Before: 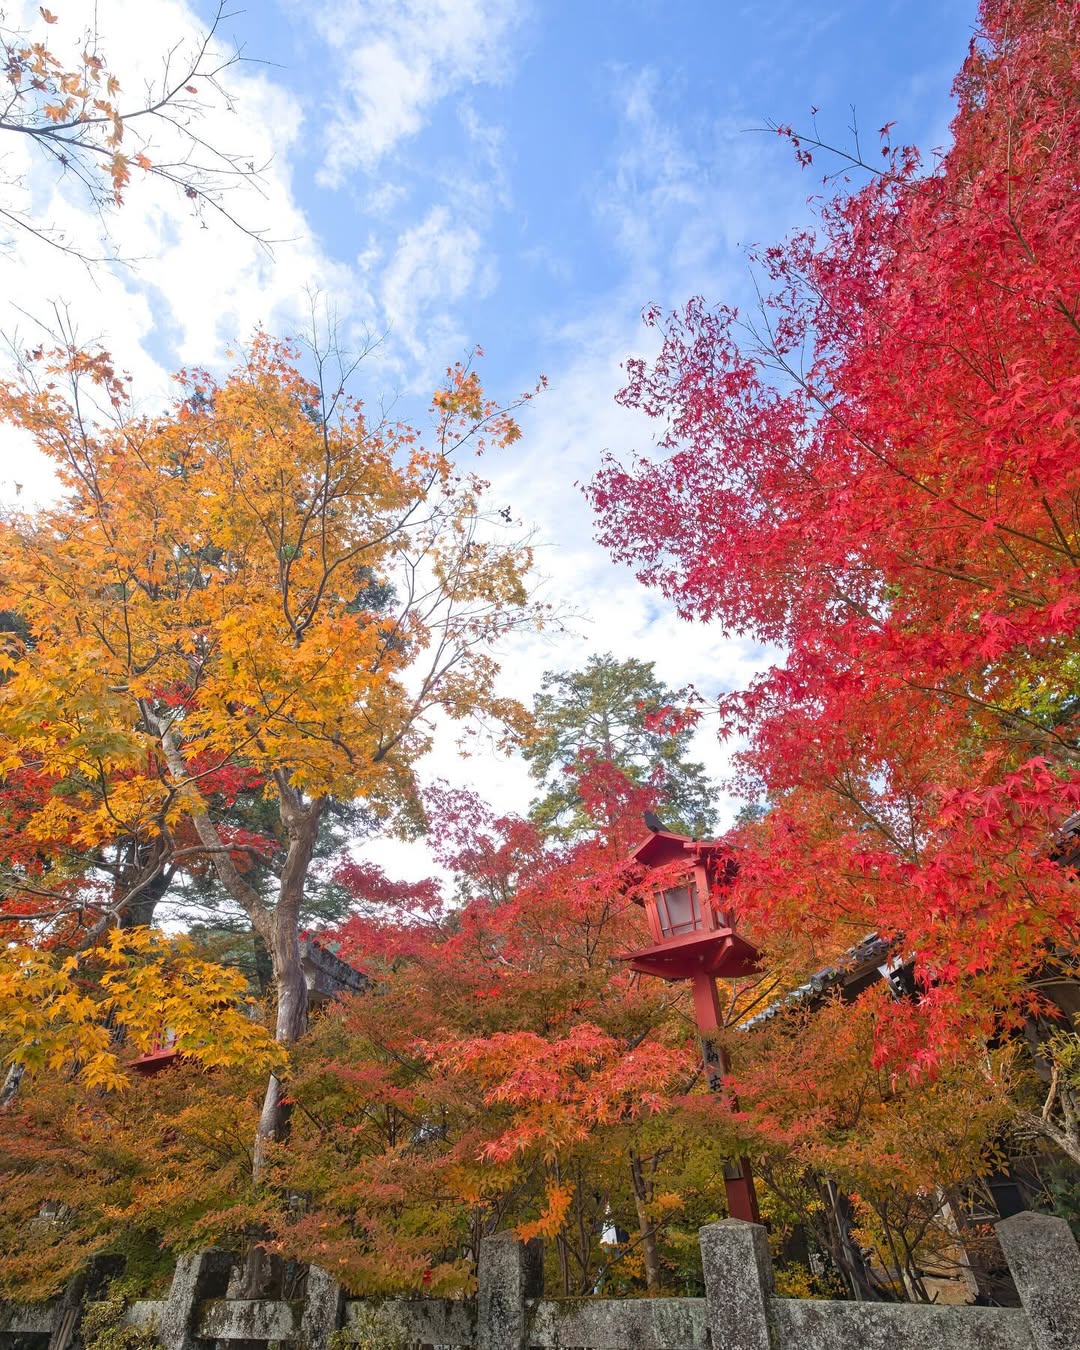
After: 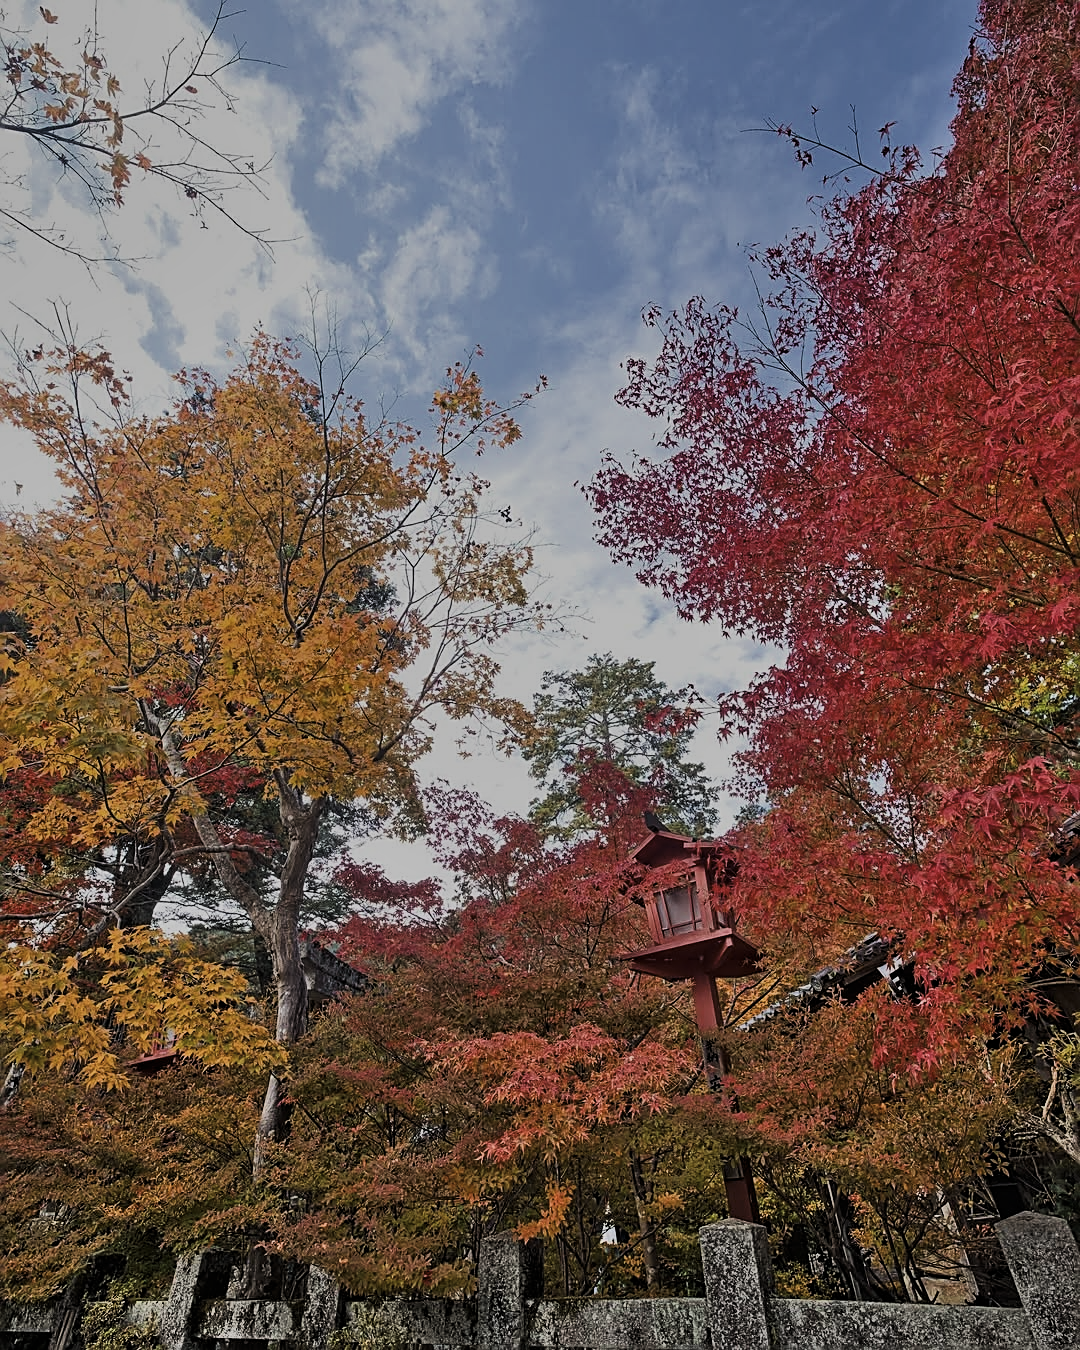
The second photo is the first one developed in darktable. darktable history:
levels: levels [0, 0.618, 1]
sharpen: amount 0.75
shadows and highlights: highlights color adjustment 0%, low approximation 0.01, soften with gaussian
filmic rgb: black relative exposure -16 EV, white relative exposure 6.92 EV, hardness 4.7
